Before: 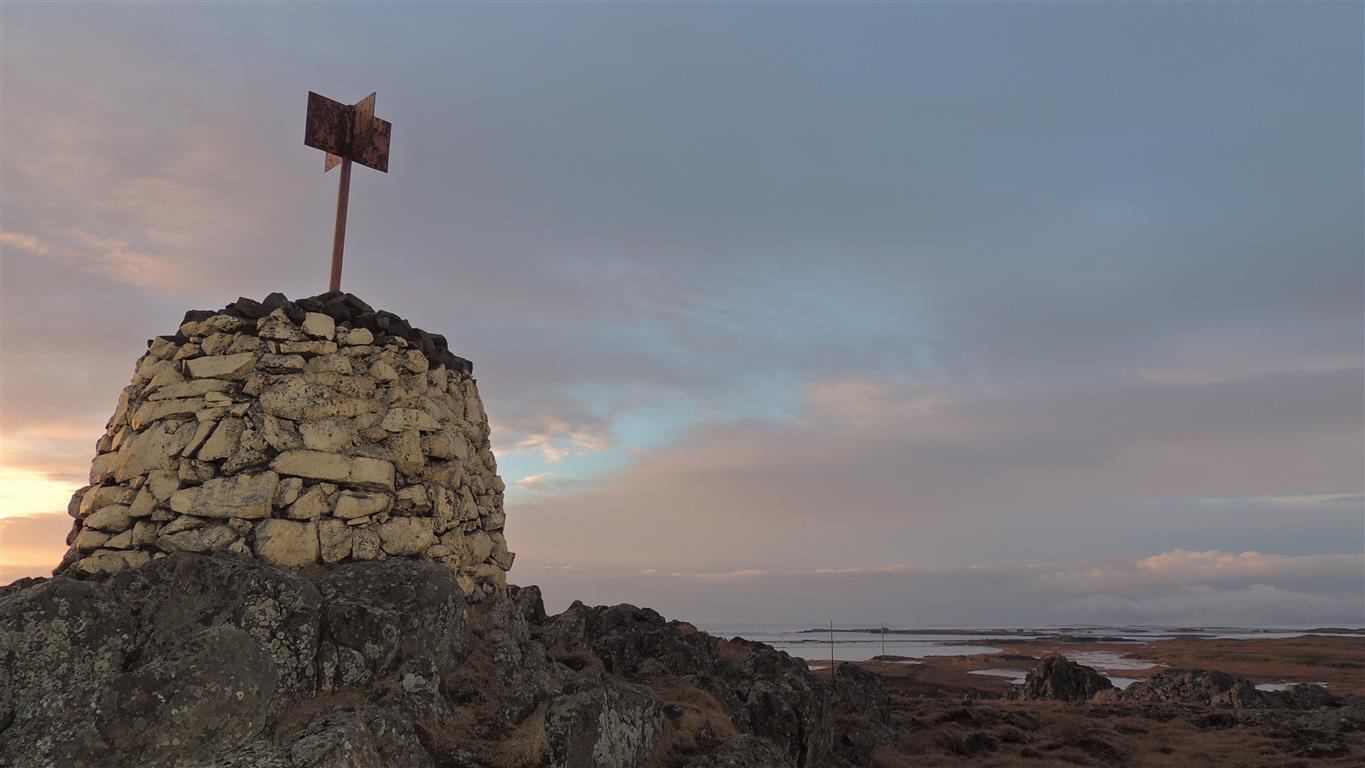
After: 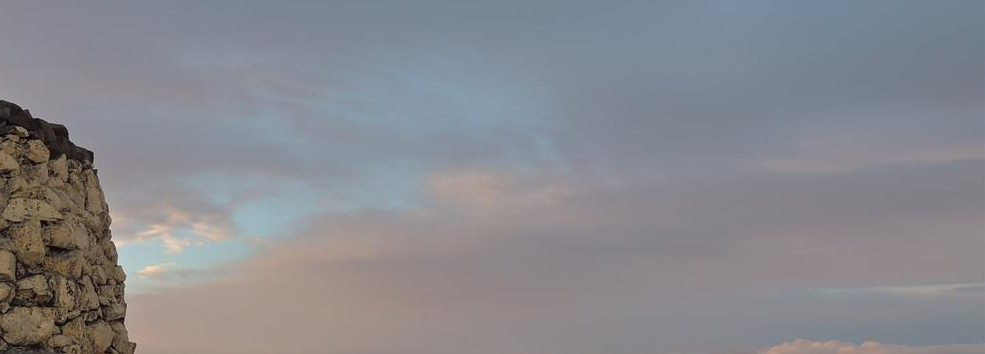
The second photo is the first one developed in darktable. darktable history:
crop and rotate: left 27.802%, top 27.391%, bottom 26.454%
